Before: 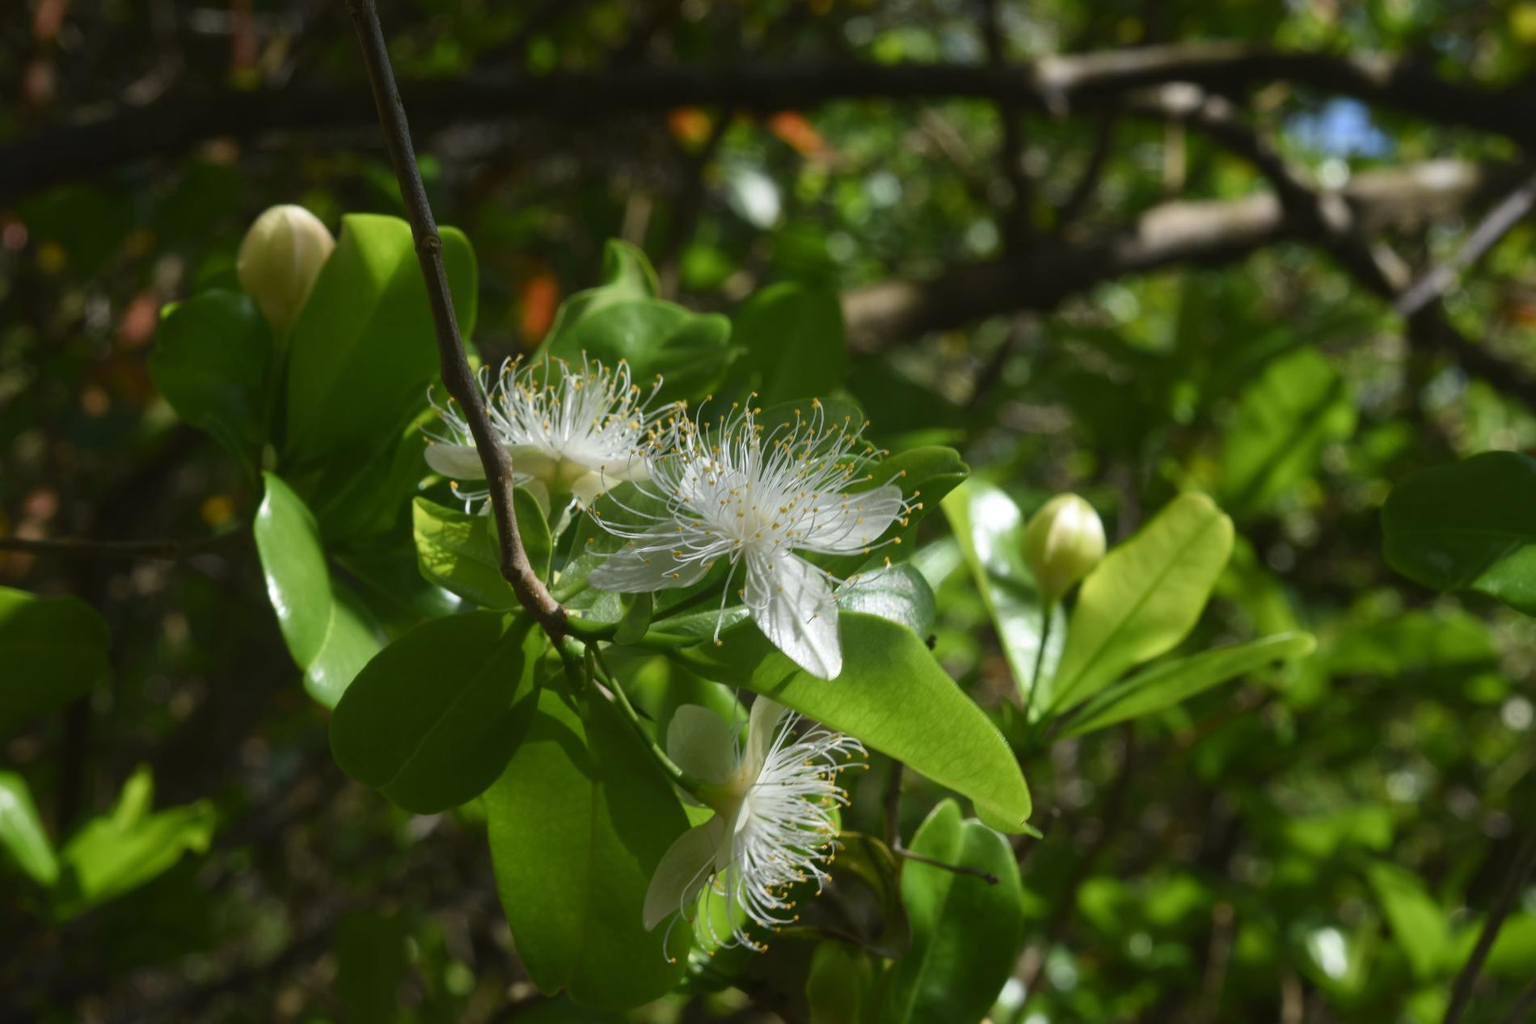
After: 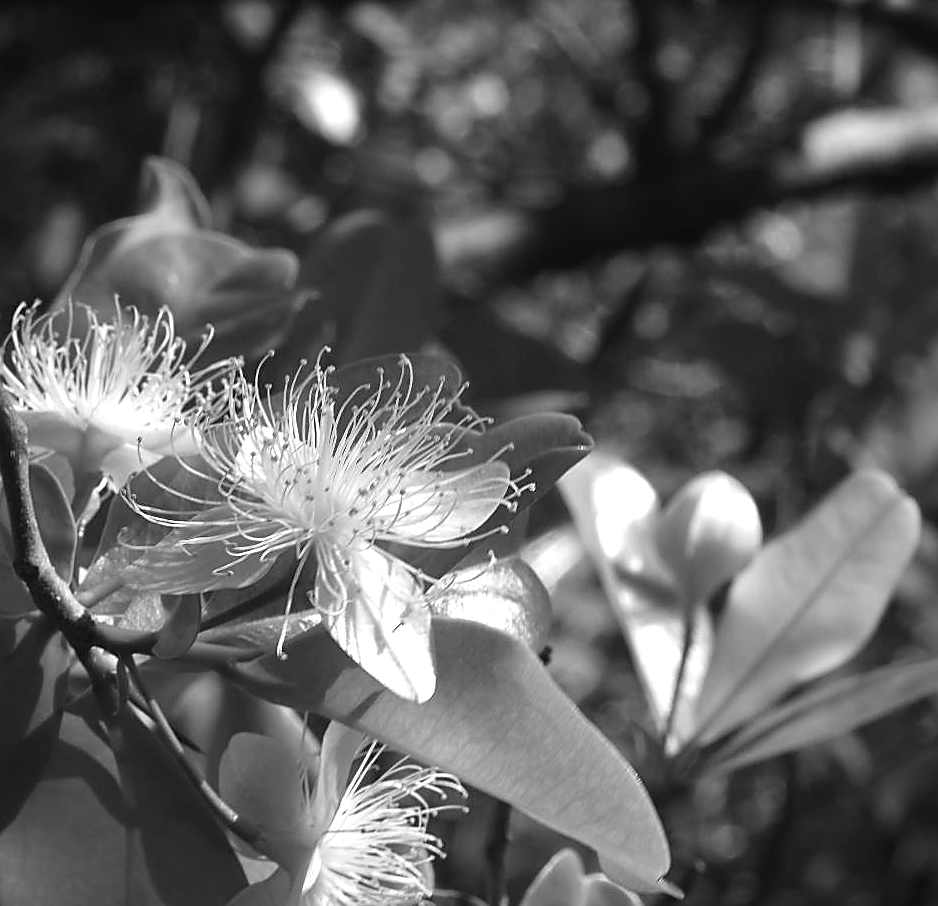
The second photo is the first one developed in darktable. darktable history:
crop: left 31.915%, top 11.003%, right 18.689%, bottom 17.478%
color zones: curves: ch0 [(0, 0.613) (0.01, 0.613) (0.245, 0.448) (0.498, 0.529) (0.642, 0.665) (0.879, 0.777) (0.99, 0.613)]; ch1 [(0, 0) (0.143, 0) (0.286, 0) (0.429, 0) (0.571, 0) (0.714, 0) (0.857, 0)]
sharpen: radius 1.422, amount 1.267, threshold 0.802
tone equalizer: -8 EV -0.762 EV, -7 EV -0.684 EV, -6 EV -0.615 EV, -5 EV -0.407 EV, -3 EV 0.368 EV, -2 EV 0.6 EV, -1 EV 0.685 EV, +0 EV 0.745 EV
